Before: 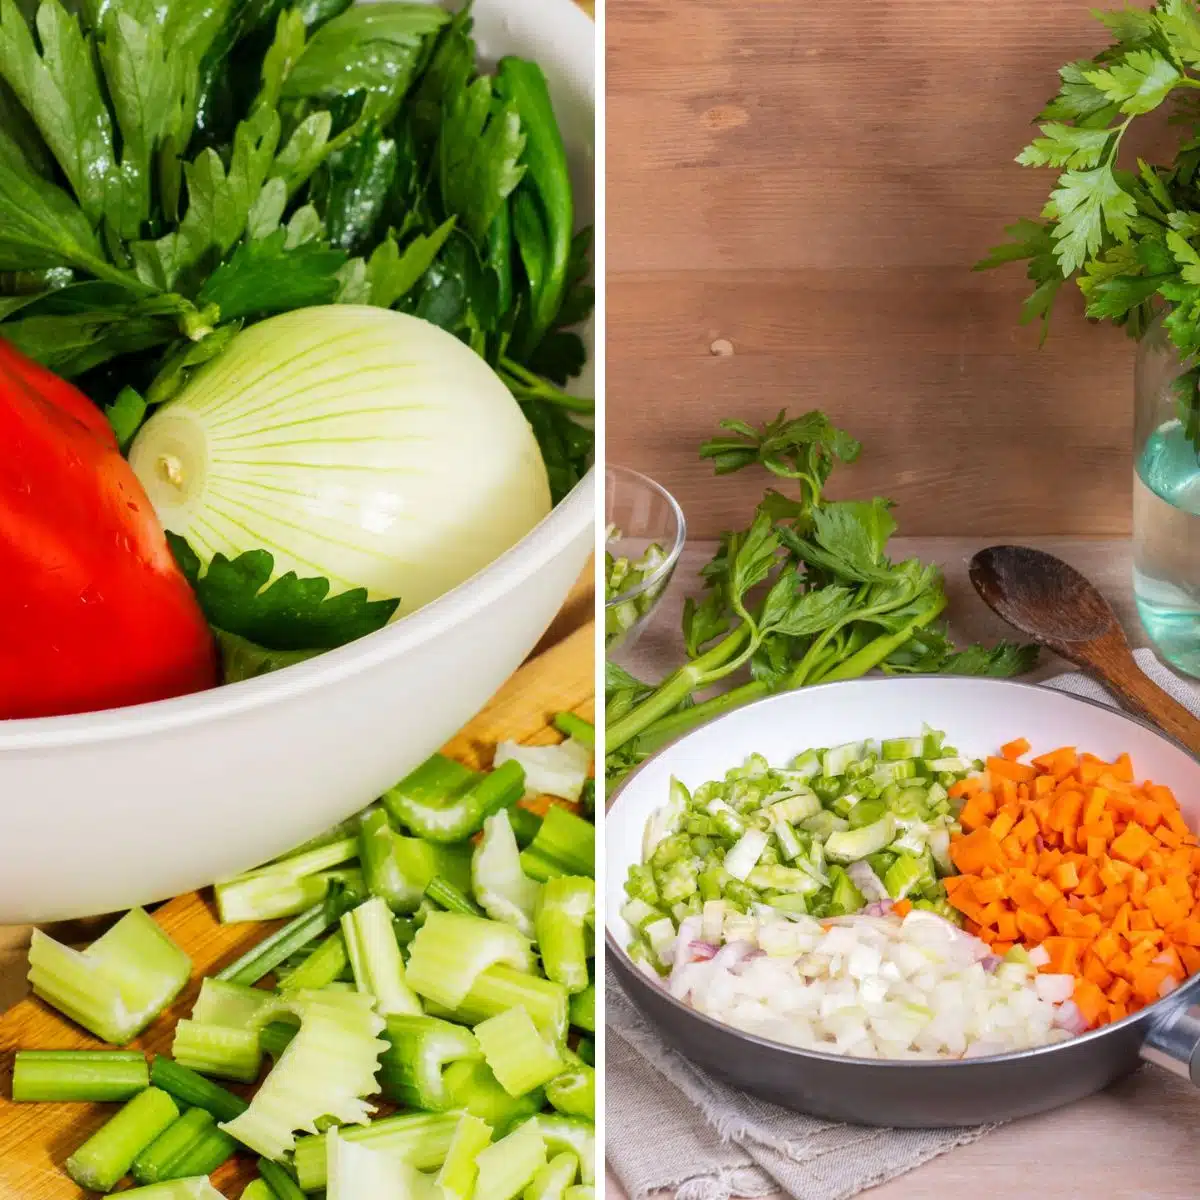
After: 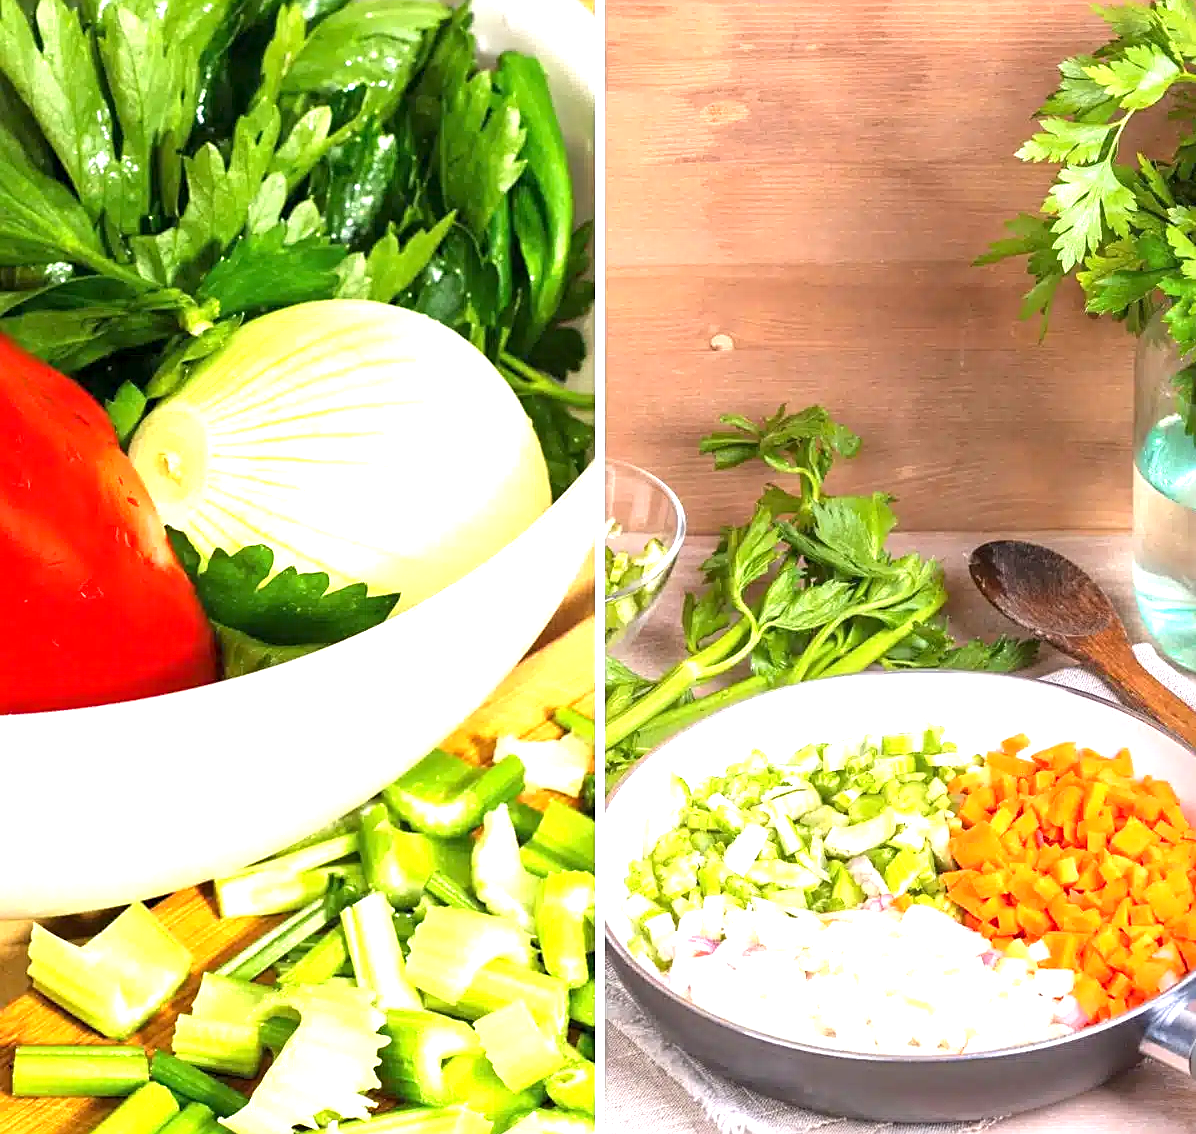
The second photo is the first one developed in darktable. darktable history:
exposure: exposure 1.25 EV, compensate exposure bias true, compensate highlight preservation false
crop: top 0.448%, right 0.264%, bottom 5.045%
levels: mode automatic, black 0.023%, white 99.97%, levels [0.062, 0.494, 0.925]
sharpen: on, module defaults
